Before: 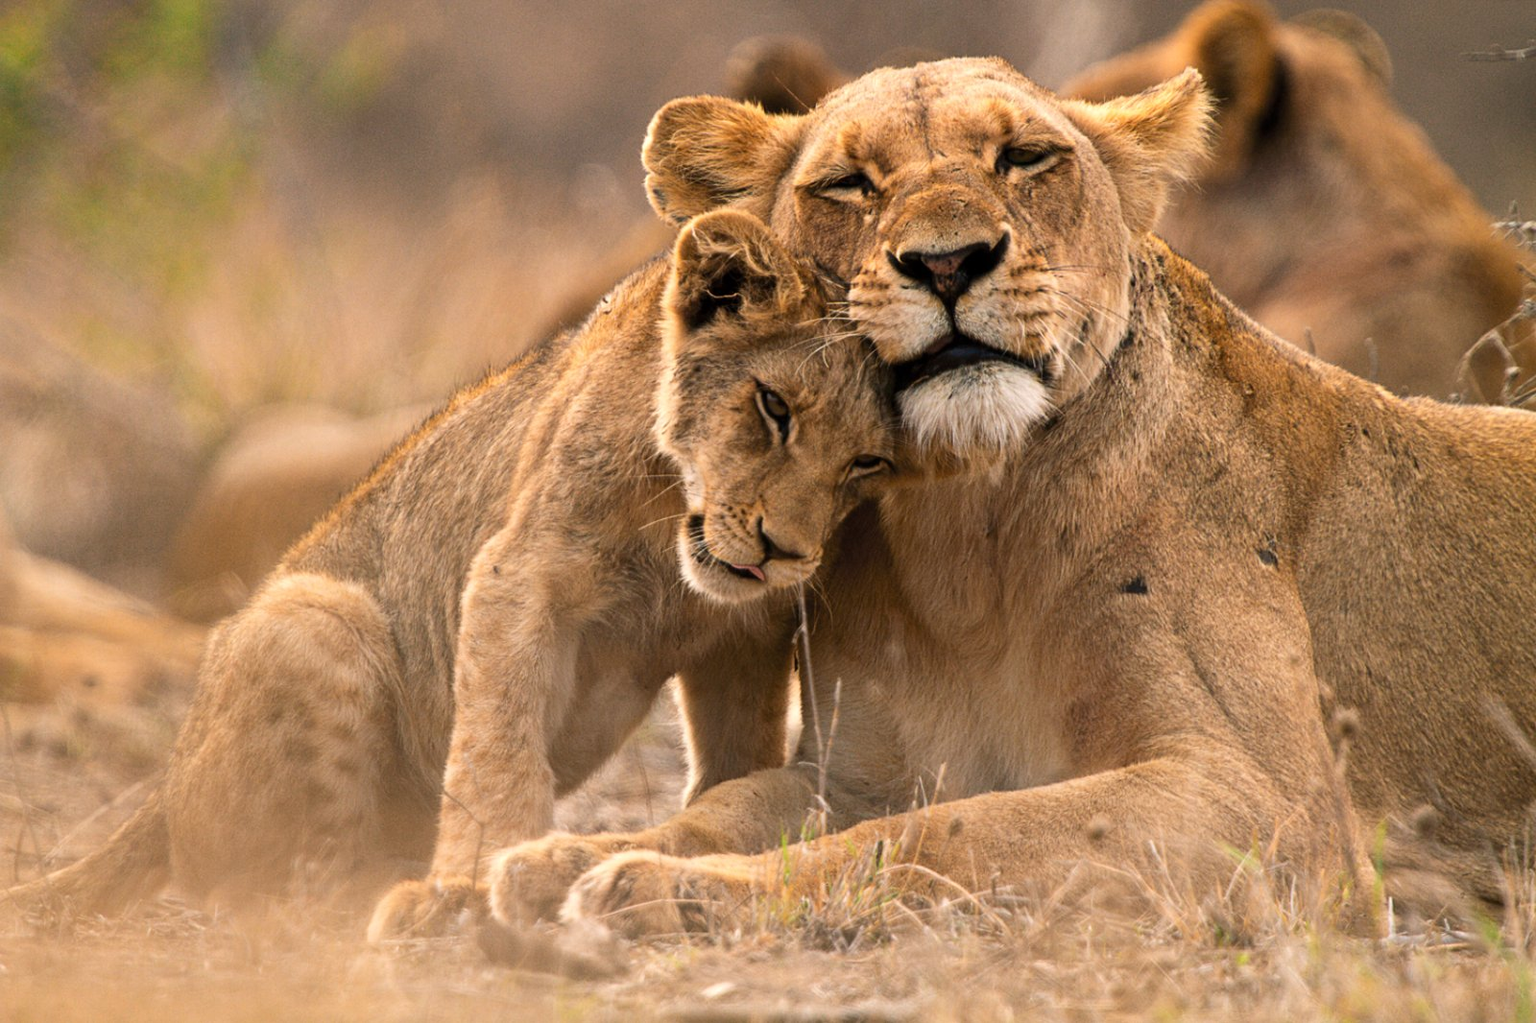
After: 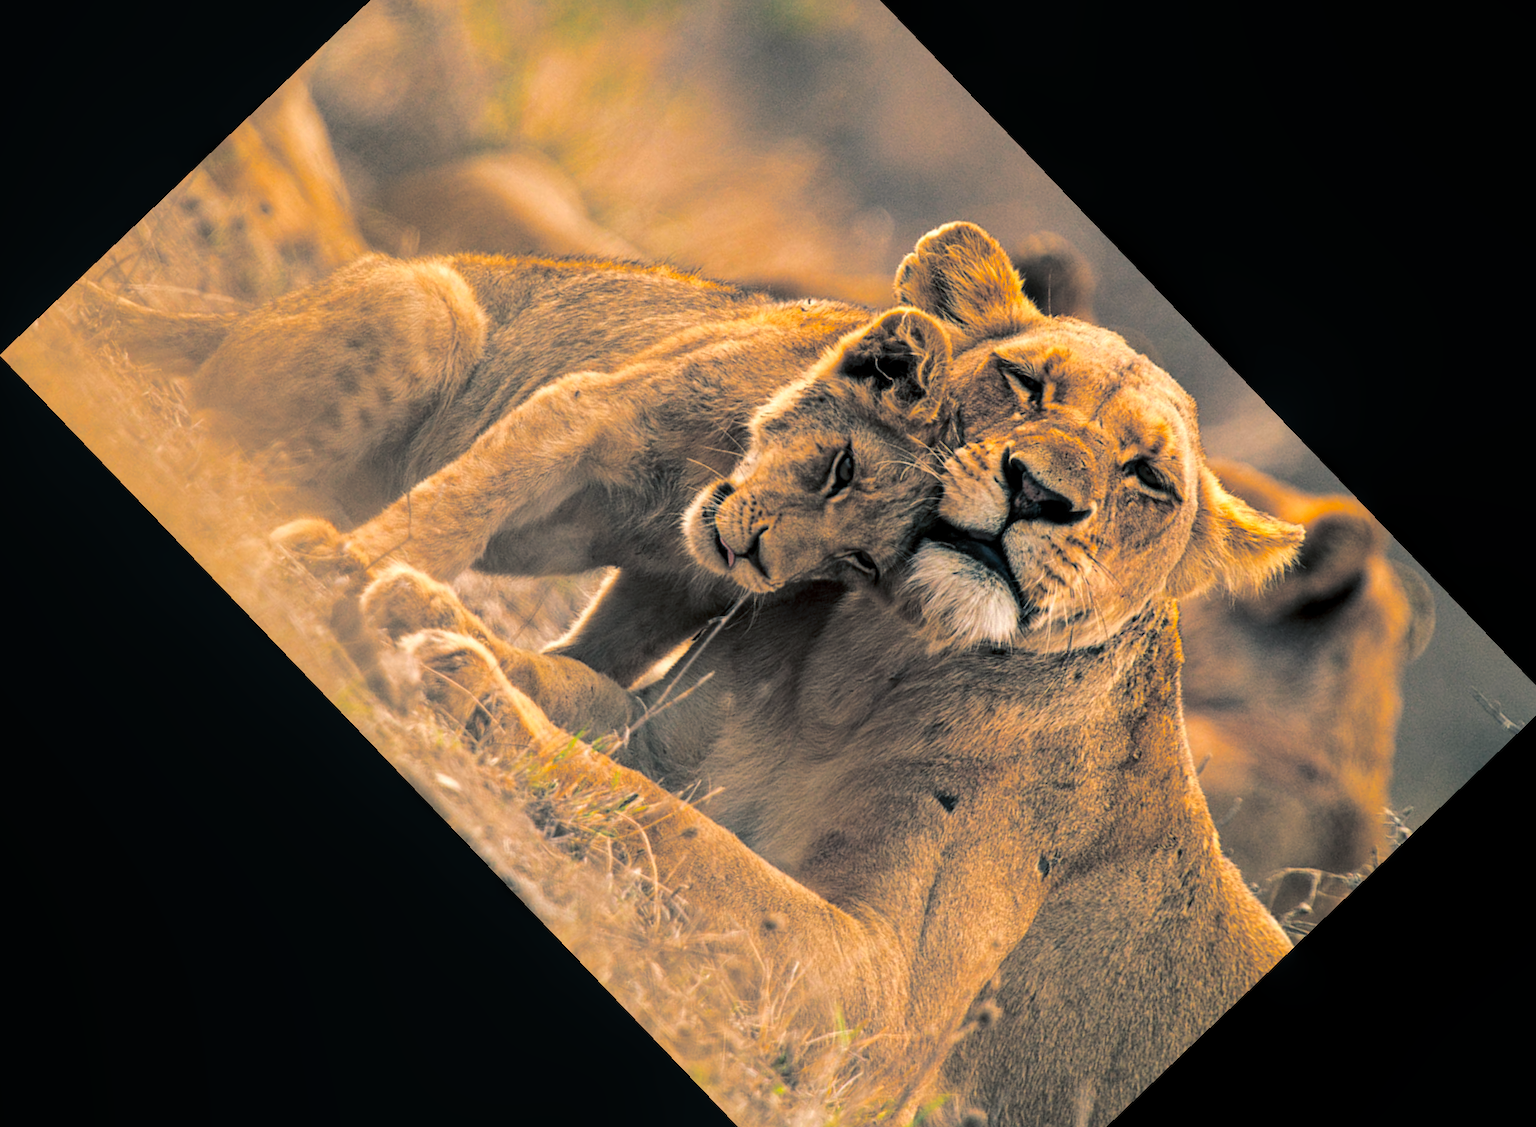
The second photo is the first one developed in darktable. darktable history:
split-toning: shadows › hue 205.2°, shadows › saturation 0.43, highlights › hue 54°, highlights › saturation 0.54
local contrast: on, module defaults
color balance rgb: perceptual saturation grading › global saturation 25%, perceptual brilliance grading › mid-tones 10%, perceptual brilliance grading › shadows 15%, global vibrance 20%
crop and rotate: angle -46.26°, top 16.234%, right 0.912%, bottom 11.704%
